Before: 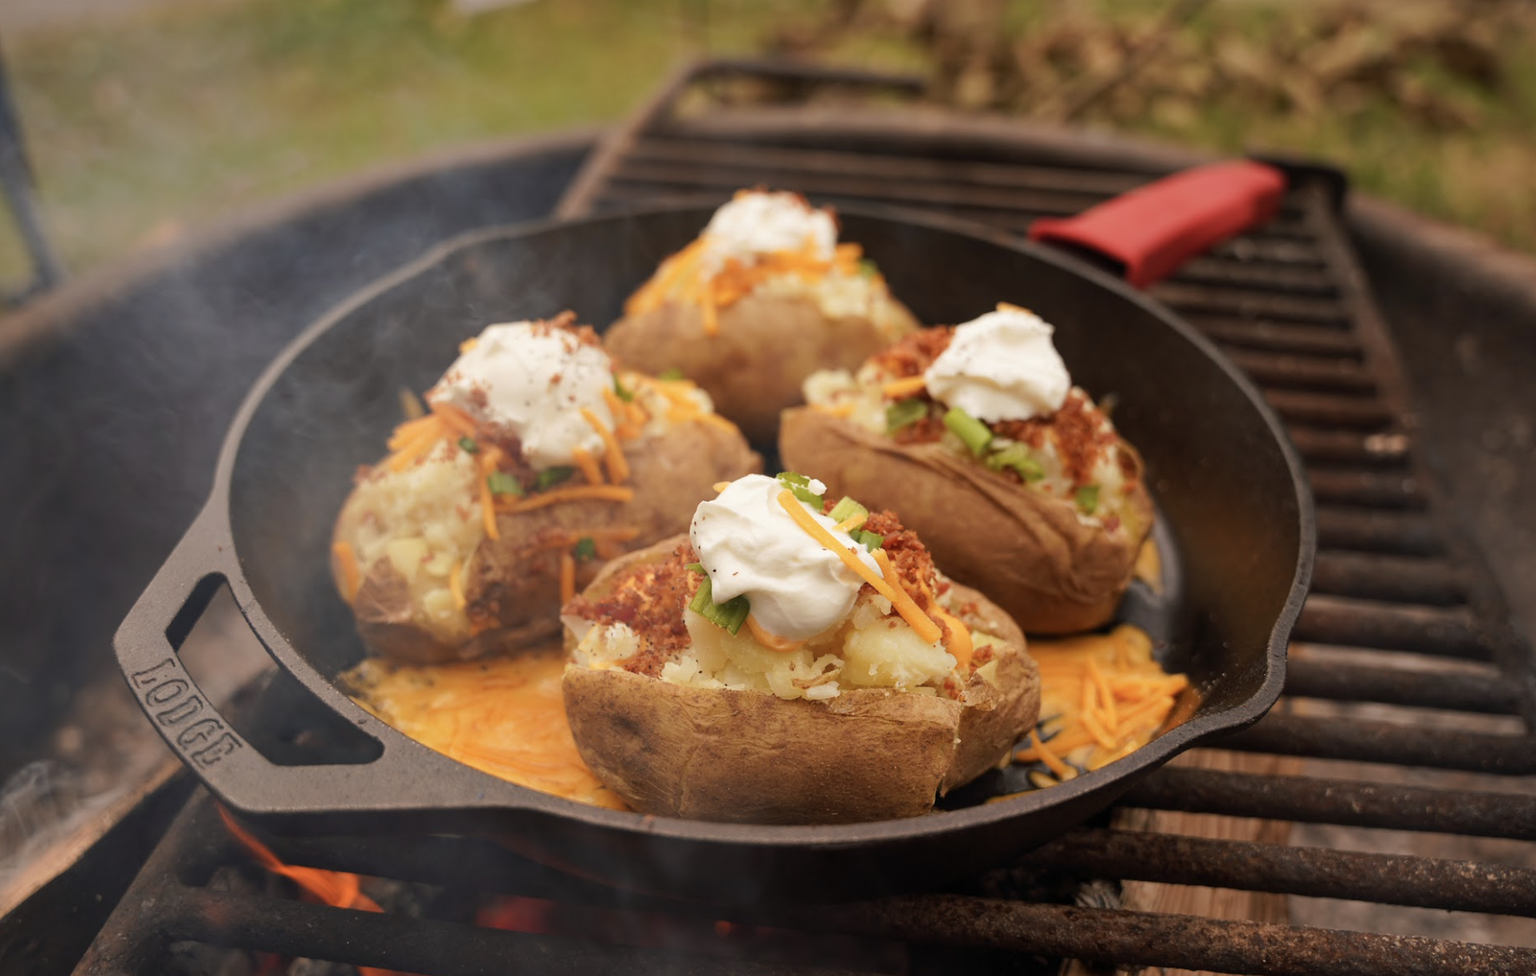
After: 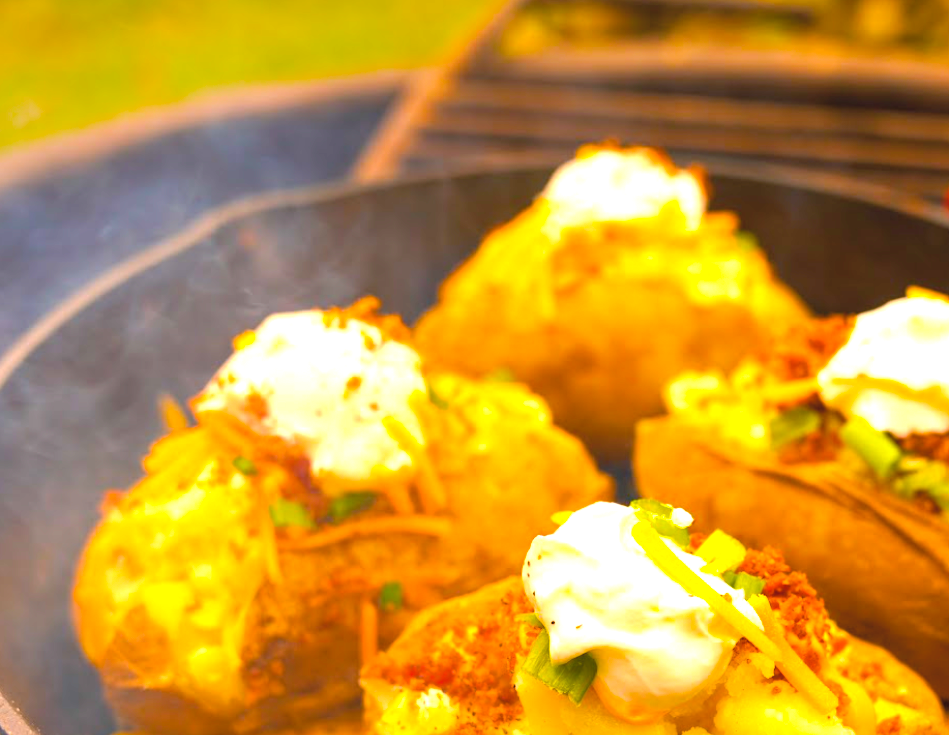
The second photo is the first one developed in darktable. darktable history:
contrast brightness saturation: brightness 0.13
color balance rgb: linear chroma grading › global chroma 25%, perceptual saturation grading › global saturation 40%, perceptual brilliance grading › global brilliance 30%, global vibrance 40%
crop: left 17.835%, top 7.675%, right 32.881%, bottom 32.213%
